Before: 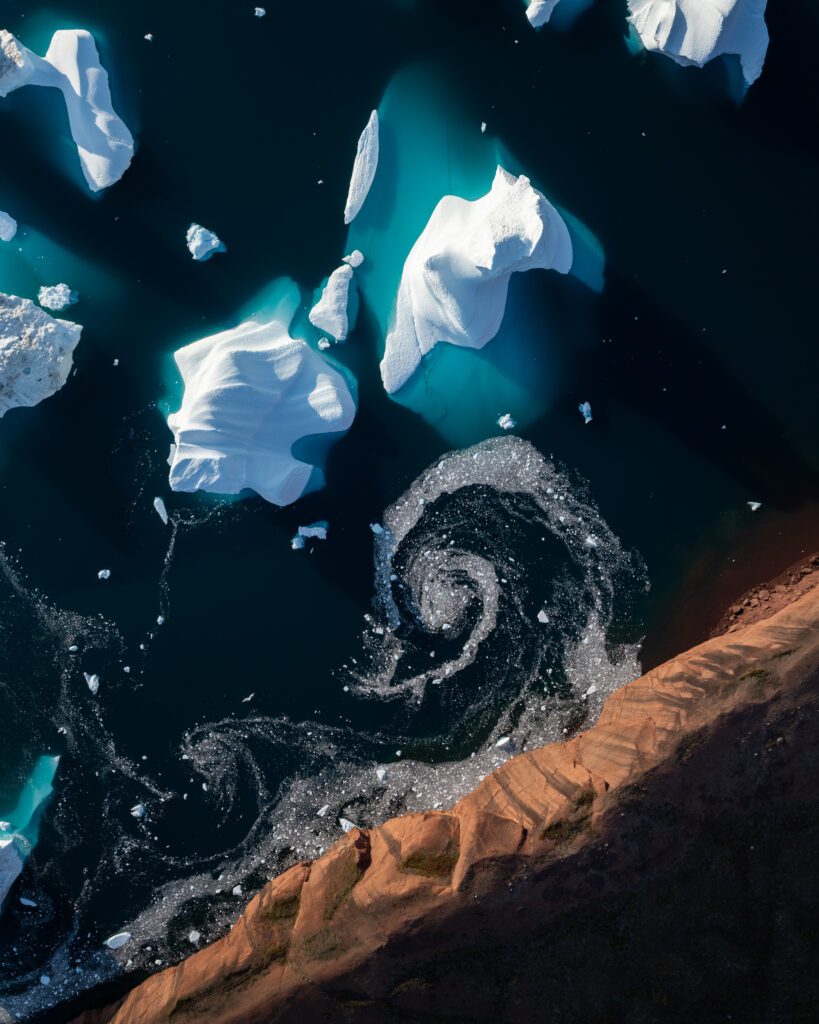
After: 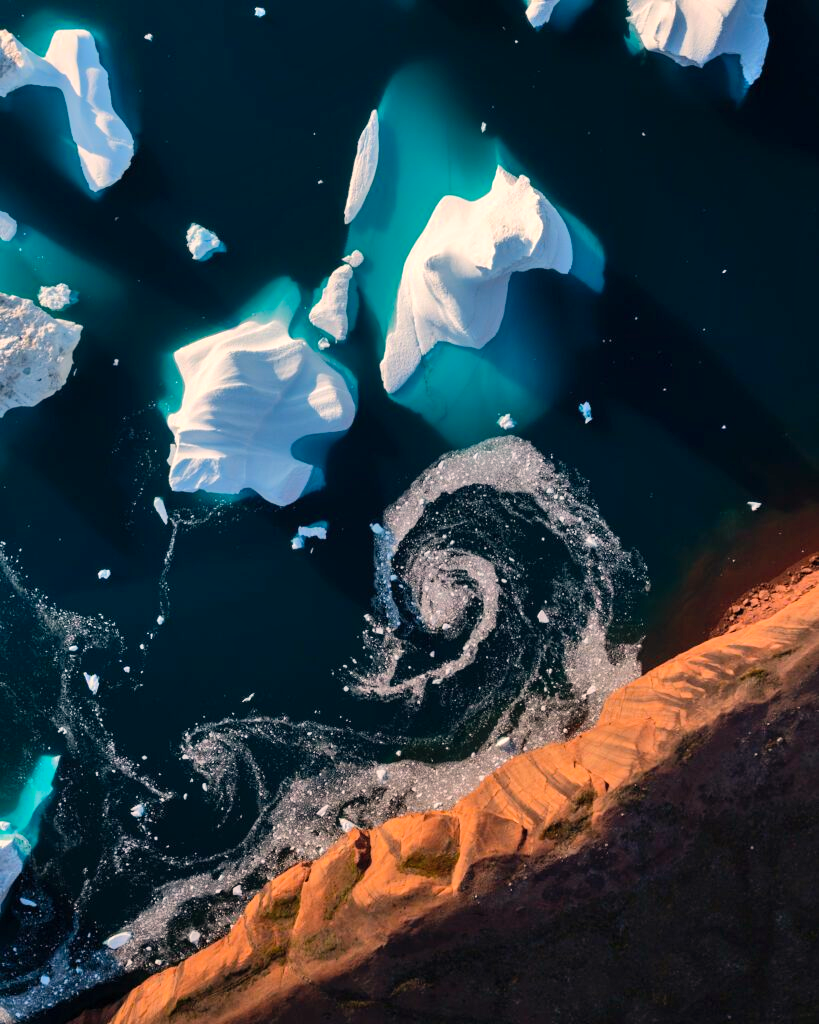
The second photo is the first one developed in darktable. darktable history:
shadows and highlights: soften with gaussian
white balance: red 1.127, blue 0.943
color balance rgb: perceptual saturation grading › global saturation 20%, global vibrance 10%
